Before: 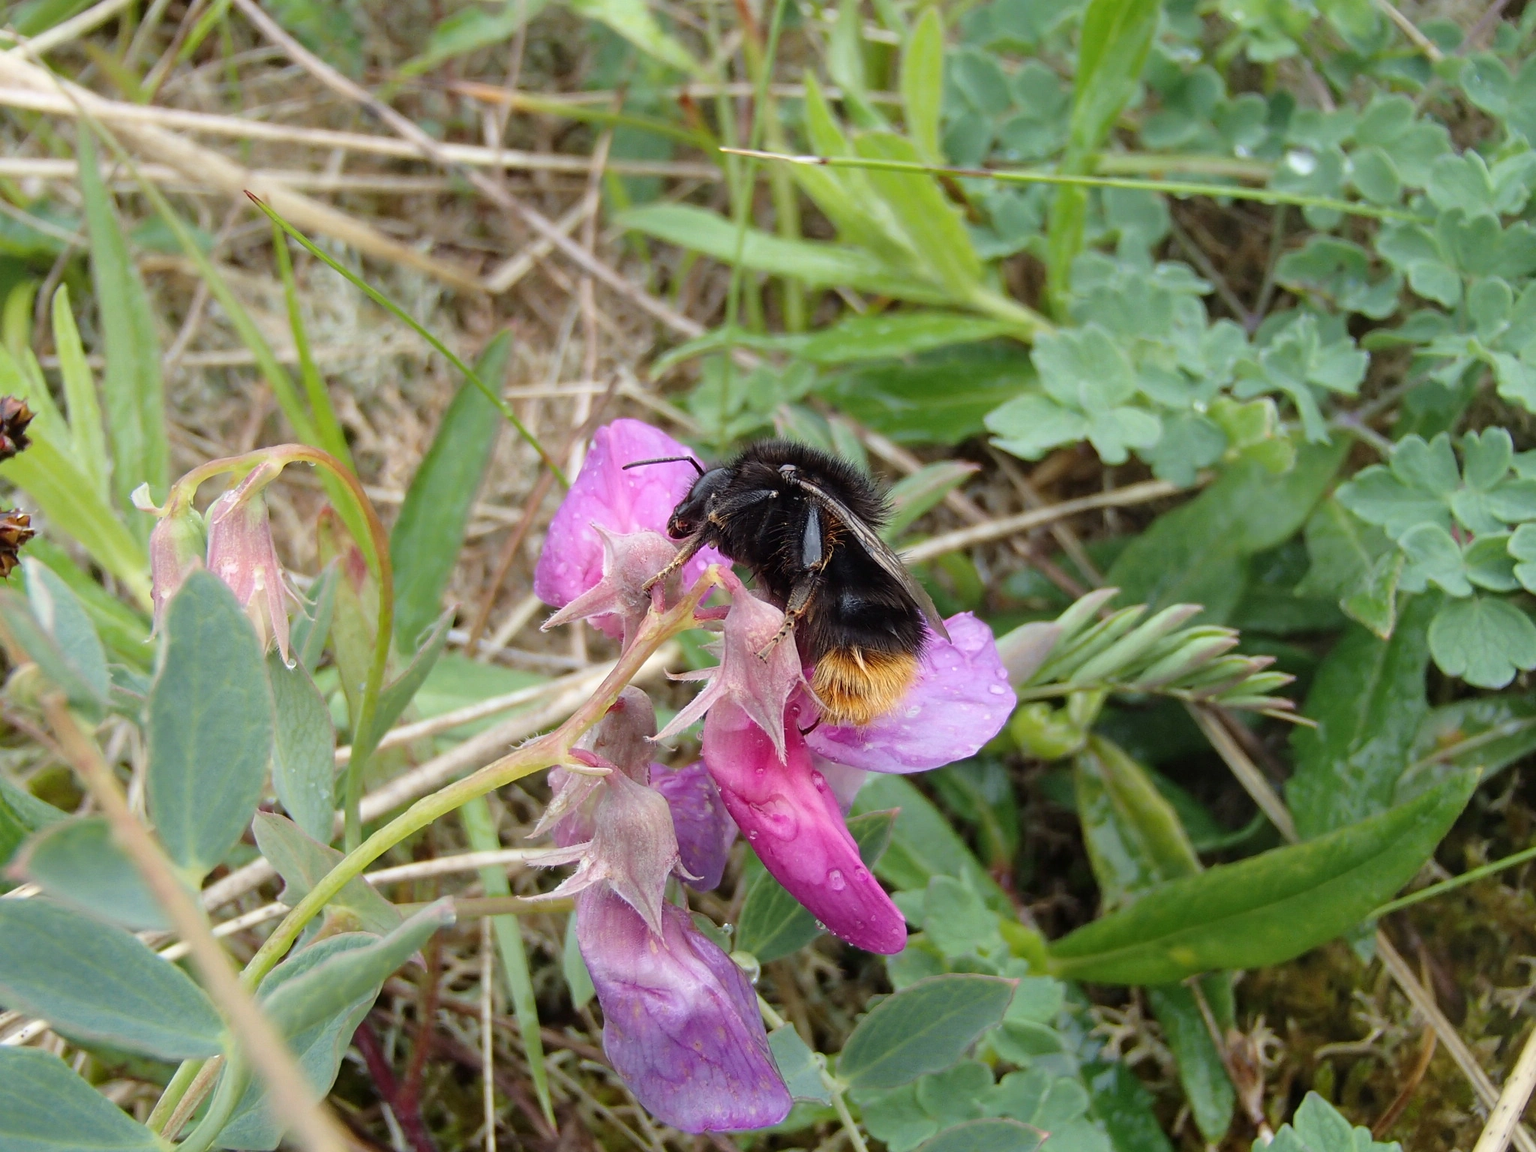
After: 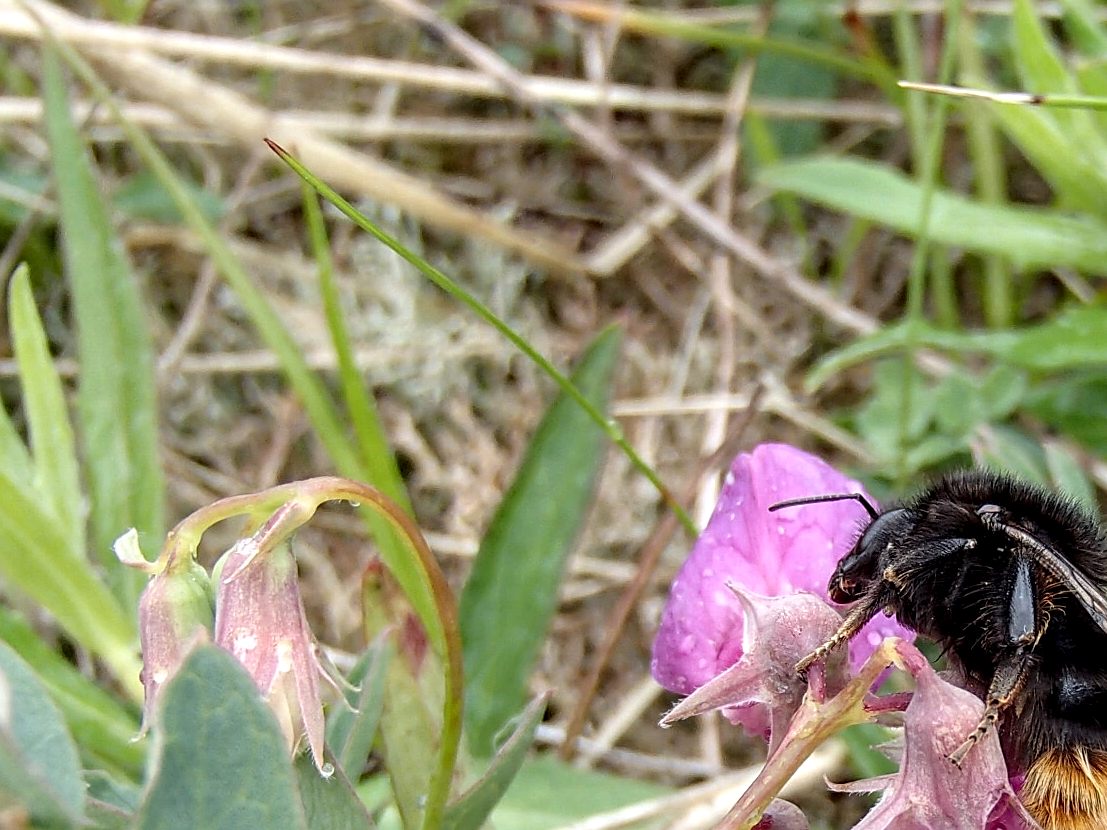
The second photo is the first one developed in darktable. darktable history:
tone equalizer: smoothing diameter 2.02%, edges refinement/feathering 19.33, mask exposure compensation -1.57 EV, filter diffusion 5
crop and rotate: left 3.026%, top 7.528%, right 42.919%, bottom 38.394%
local contrast: detail 150%
sharpen: on, module defaults
